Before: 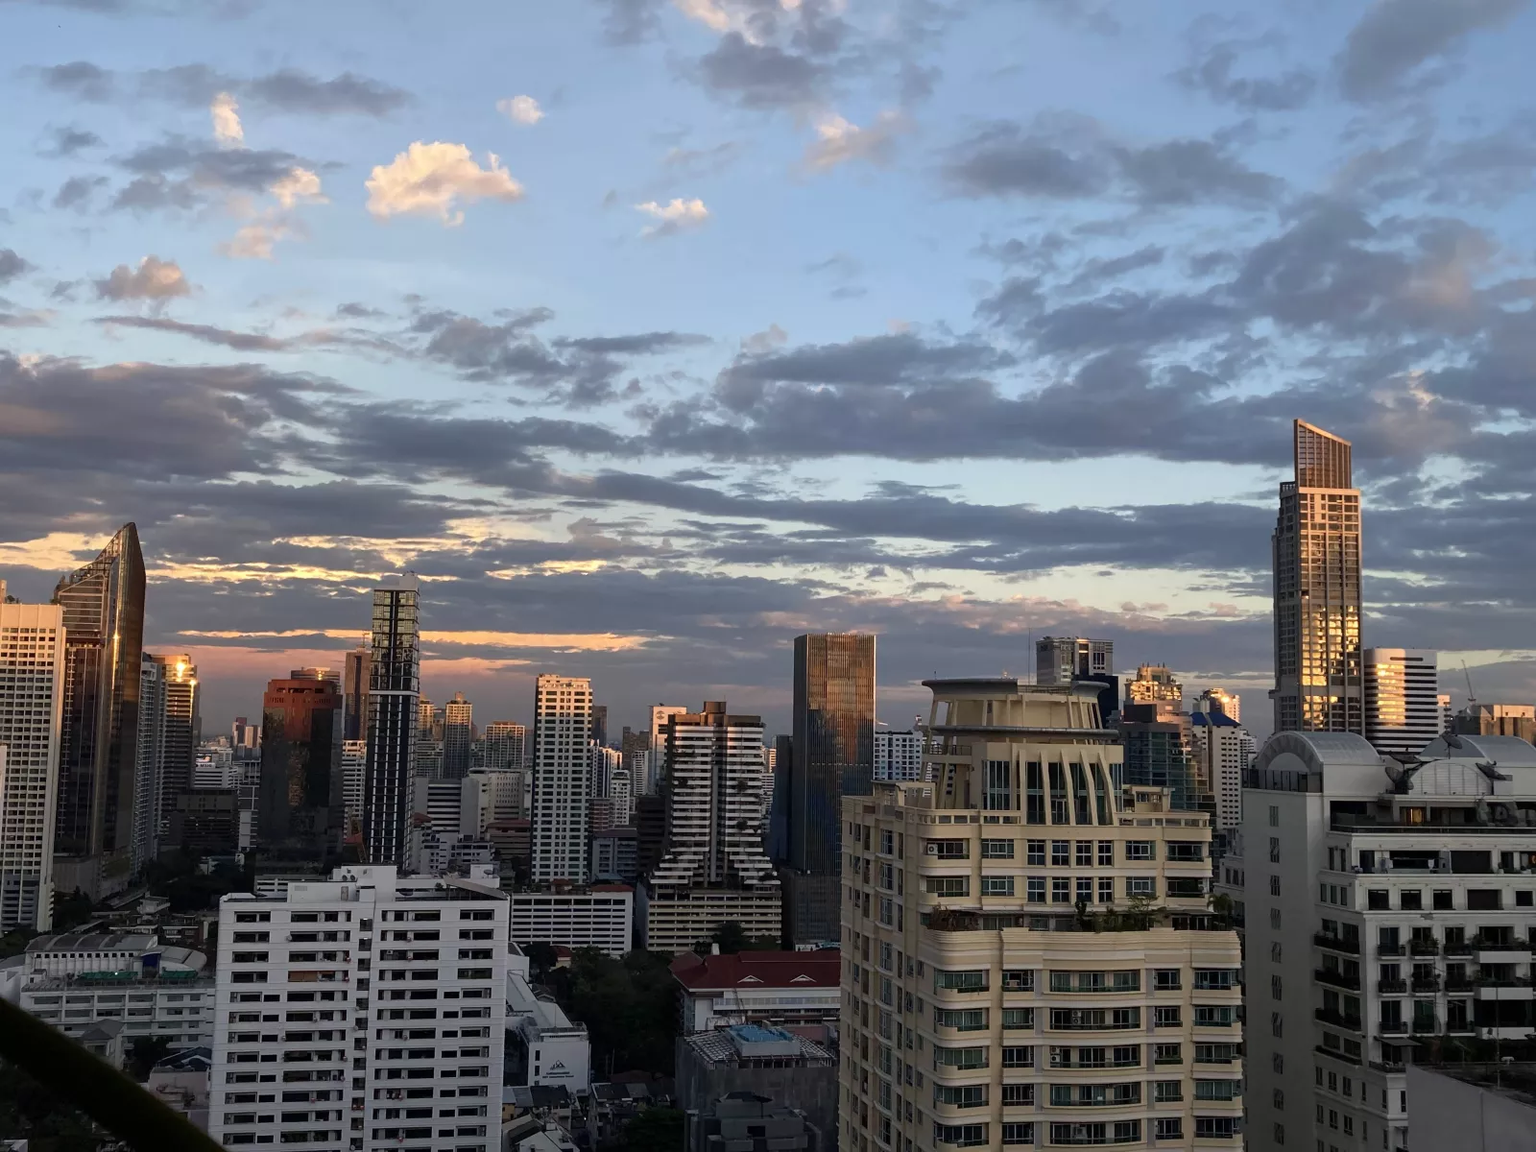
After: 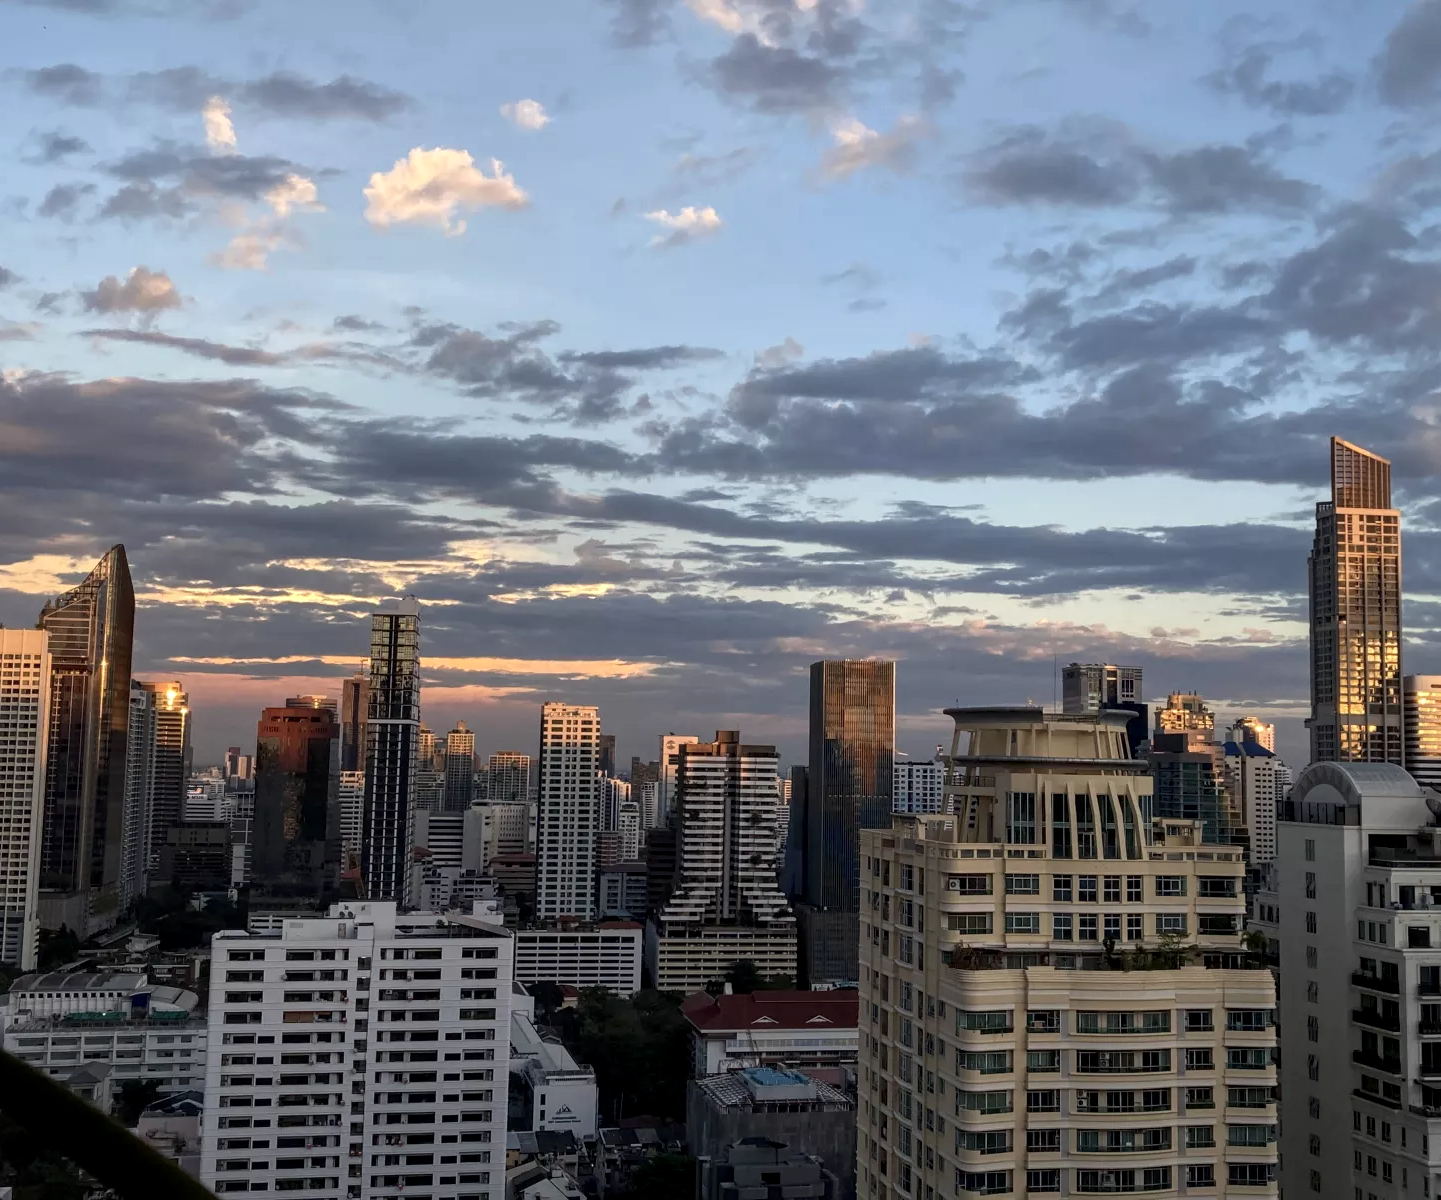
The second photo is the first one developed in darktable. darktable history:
local contrast: on, module defaults
crop and rotate: left 1.088%, right 8.807%
